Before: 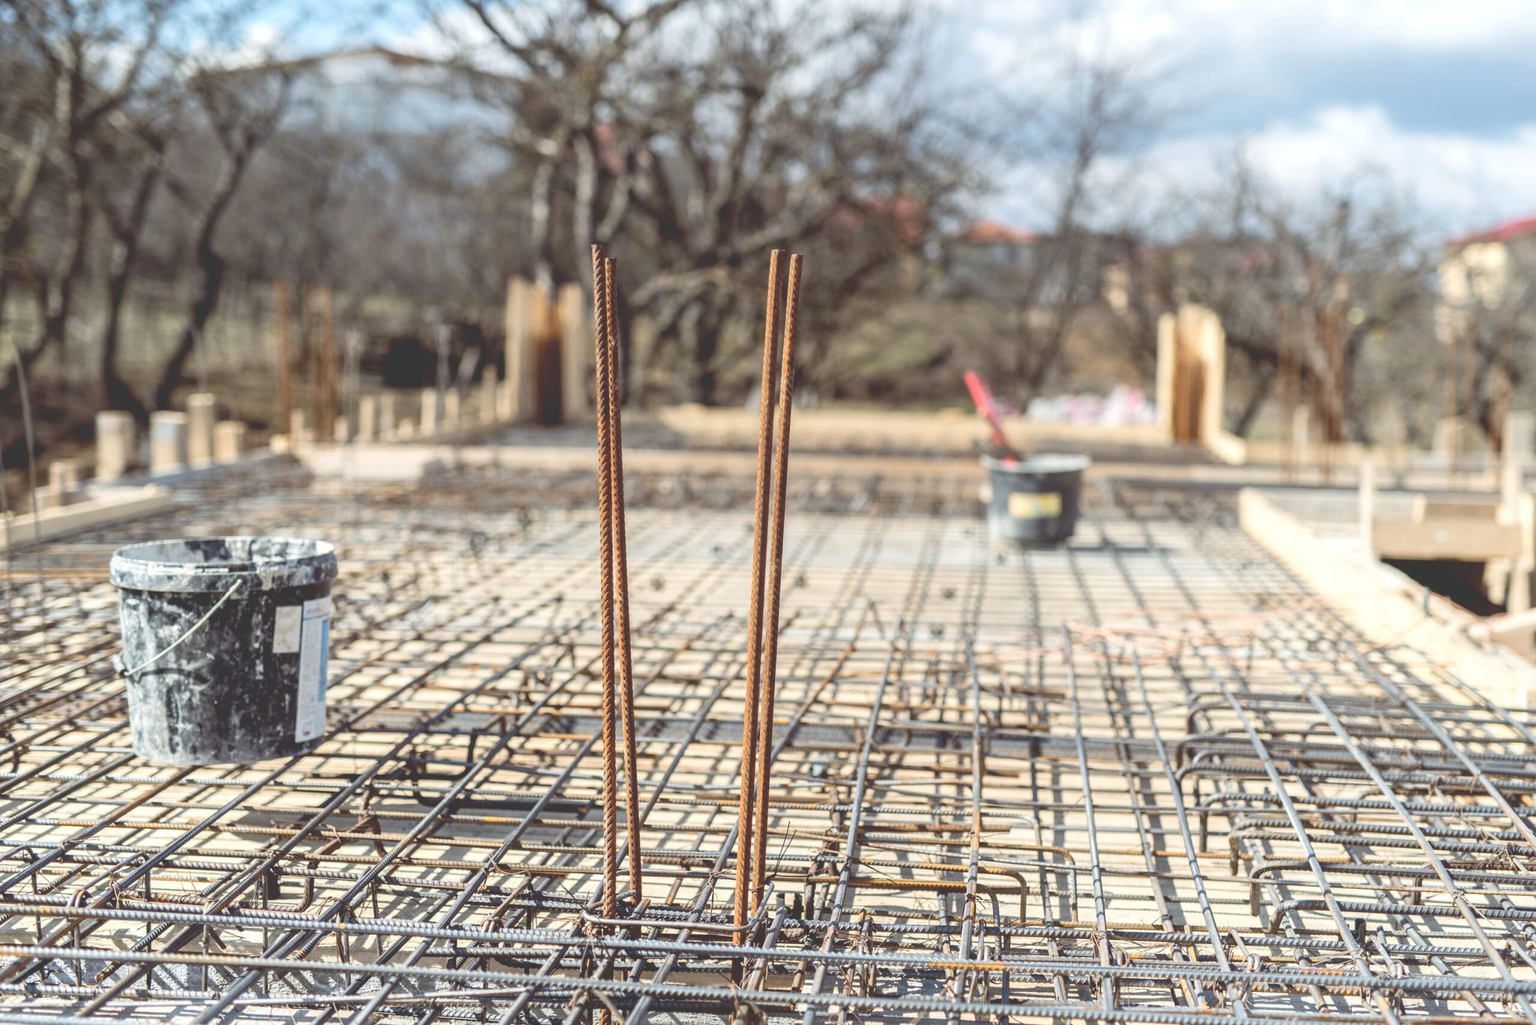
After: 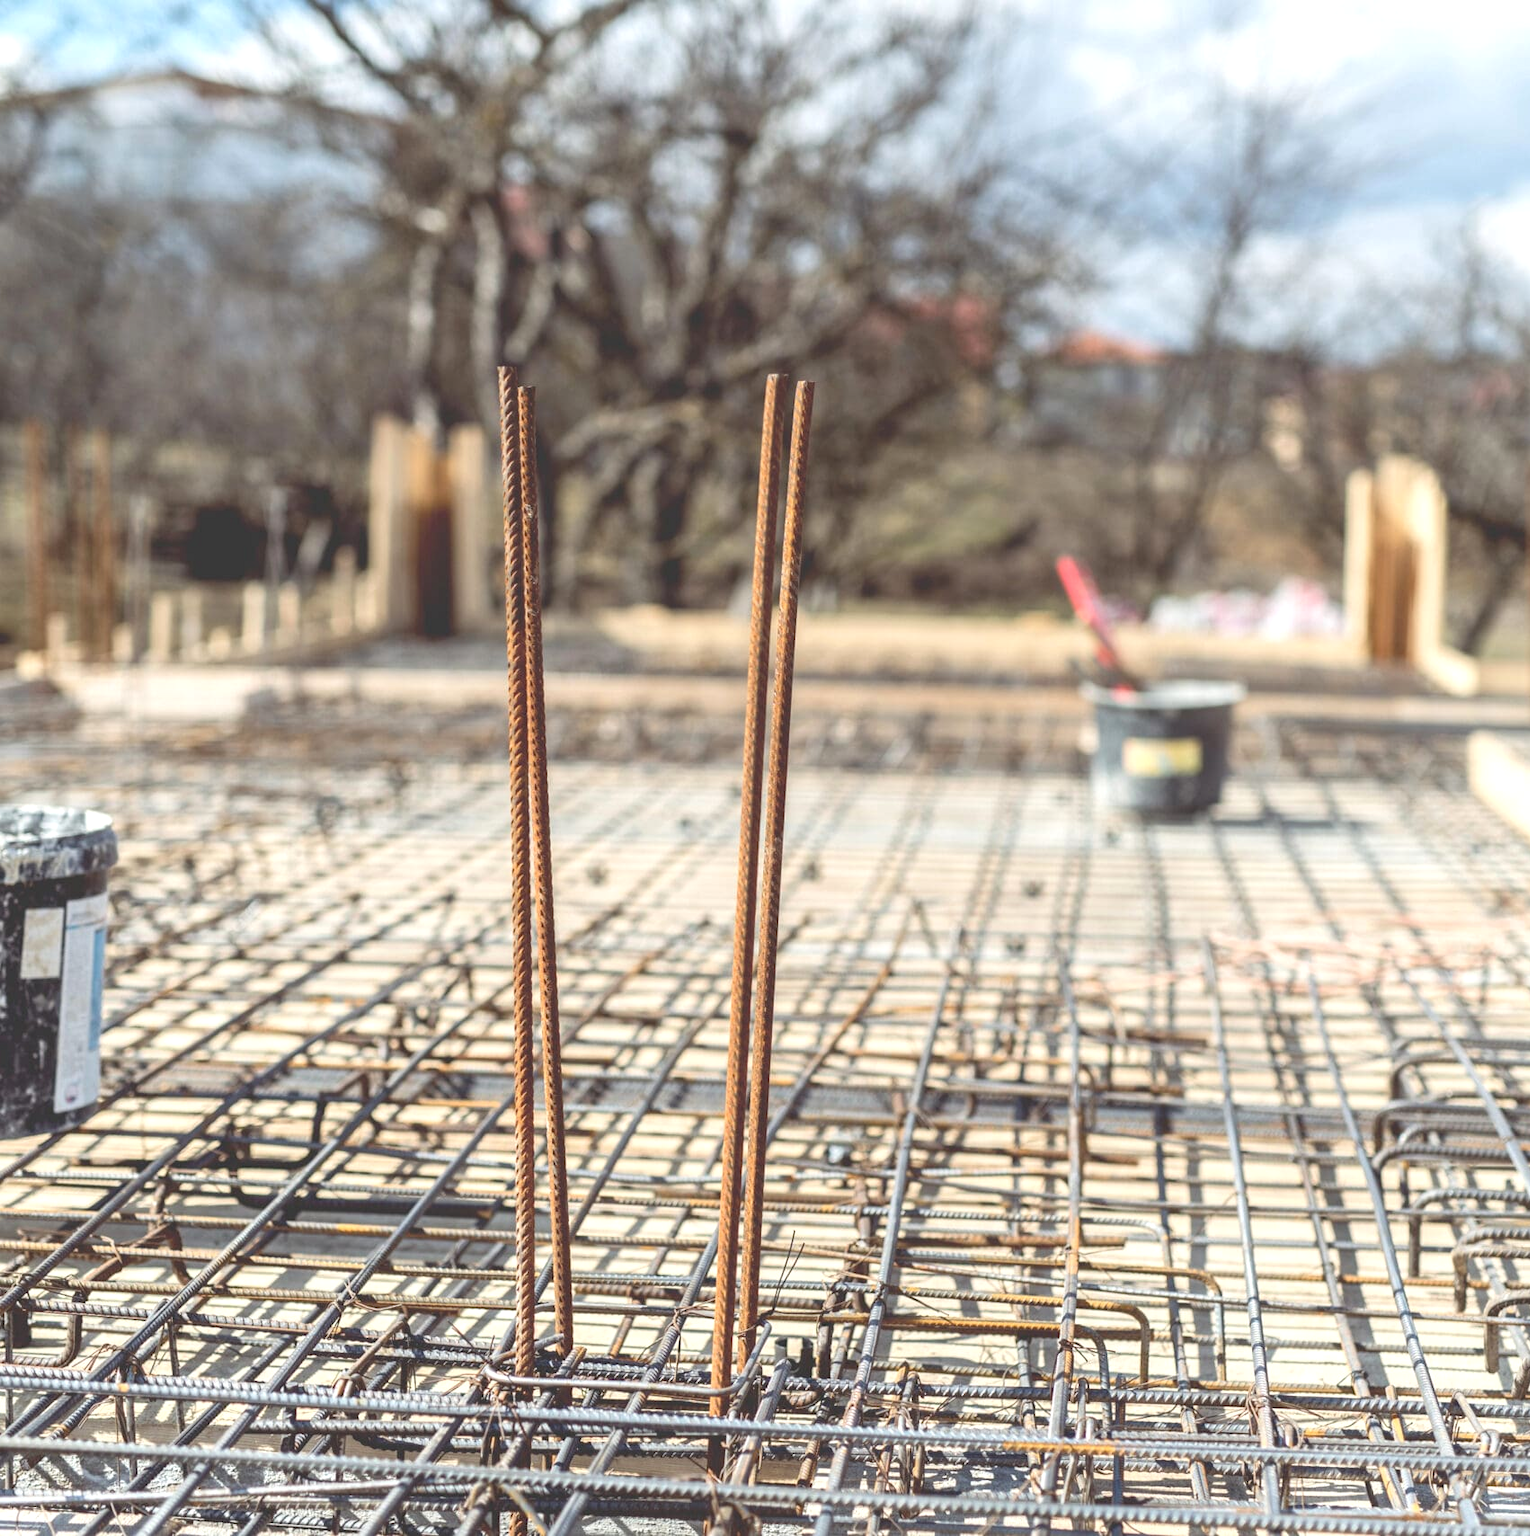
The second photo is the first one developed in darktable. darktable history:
crop: left 16.899%, right 16.556%
levels: levels [0, 0.476, 0.951]
